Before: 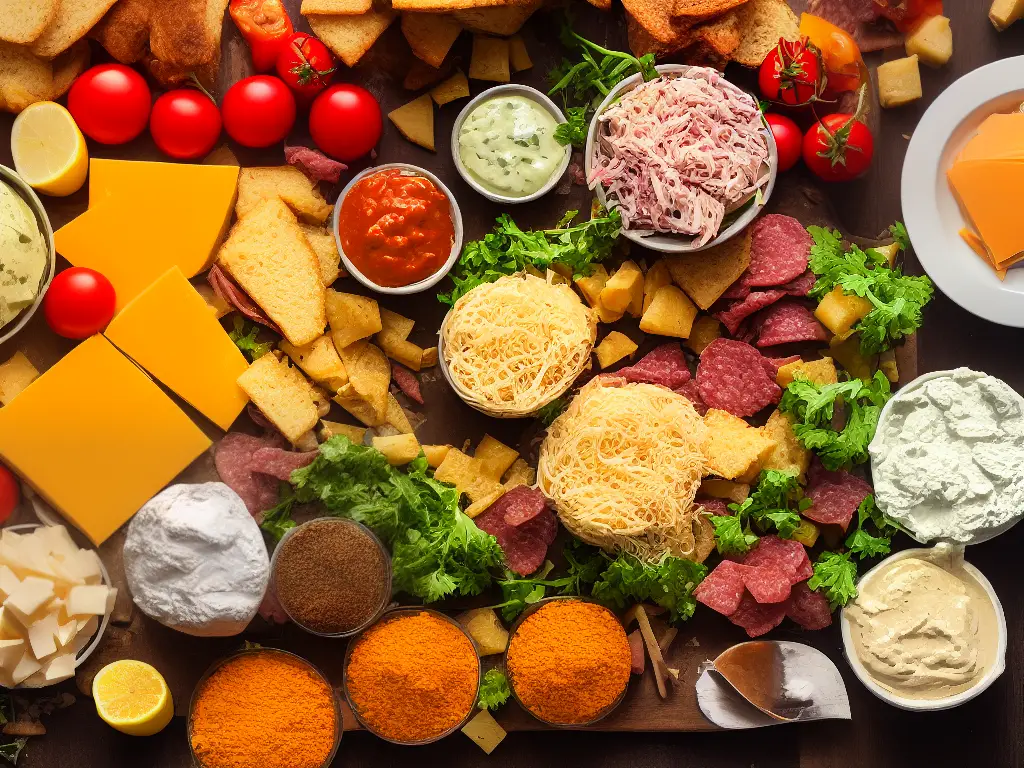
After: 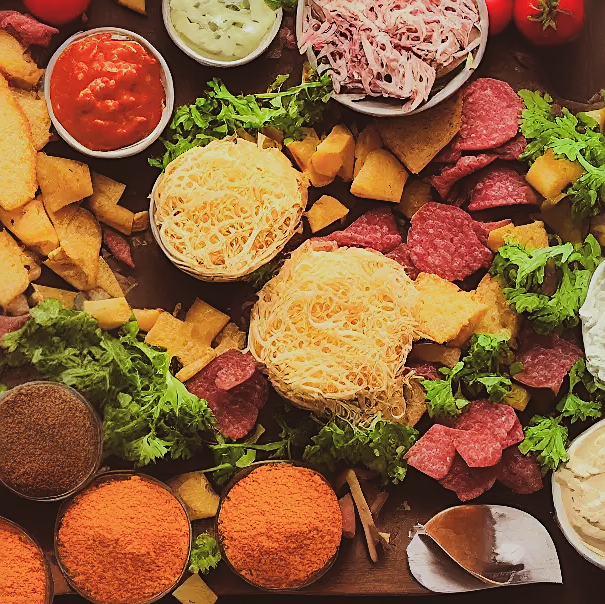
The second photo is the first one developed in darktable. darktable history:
rgb levels: mode RGB, independent channels, levels [[0, 0.5, 1], [0, 0.521, 1], [0, 0.536, 1]]
shadows and highlights: shadows 10, white point adjustment 1, highlights -40
tone equalizer: -8 EV -0.417 EV, -7 EV -0.389 EV, -6 EV -0.333 EV, -5 EV -0.222 EV, -3 EV 0.222 EV, -2 EV 0.333 EV, -1 EV 0.389 EV, +0 EV 0.417 EV, edges refinement/feathering 500, mask exposure compensation -1.57 EV, preserve details no
sharpen: on, module defaults
crop and rotate: left 28.256%, top 17.734%, right 12.656%, bottom 3.573%
exposure: black level correction -0.028, compensate highlight preservation false
filmic rgb: black relative exposure -7.65 EV, white relative exposure 4.56 EV, hardness 3.61
